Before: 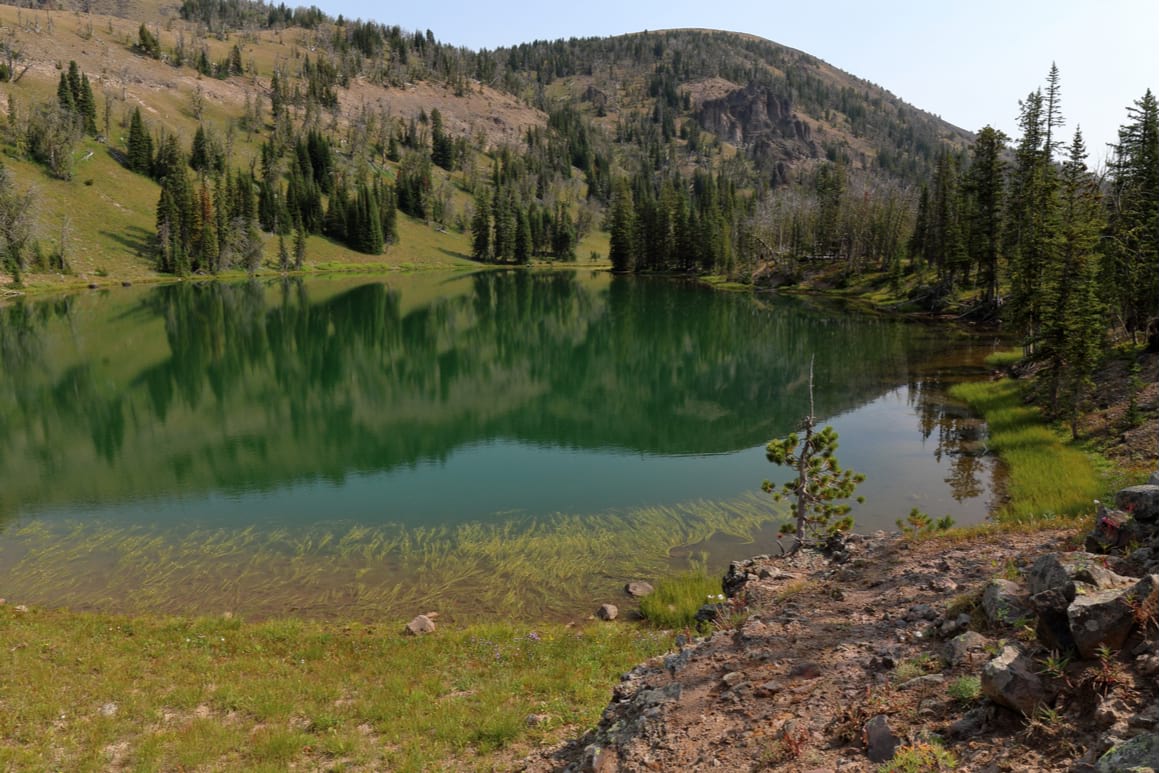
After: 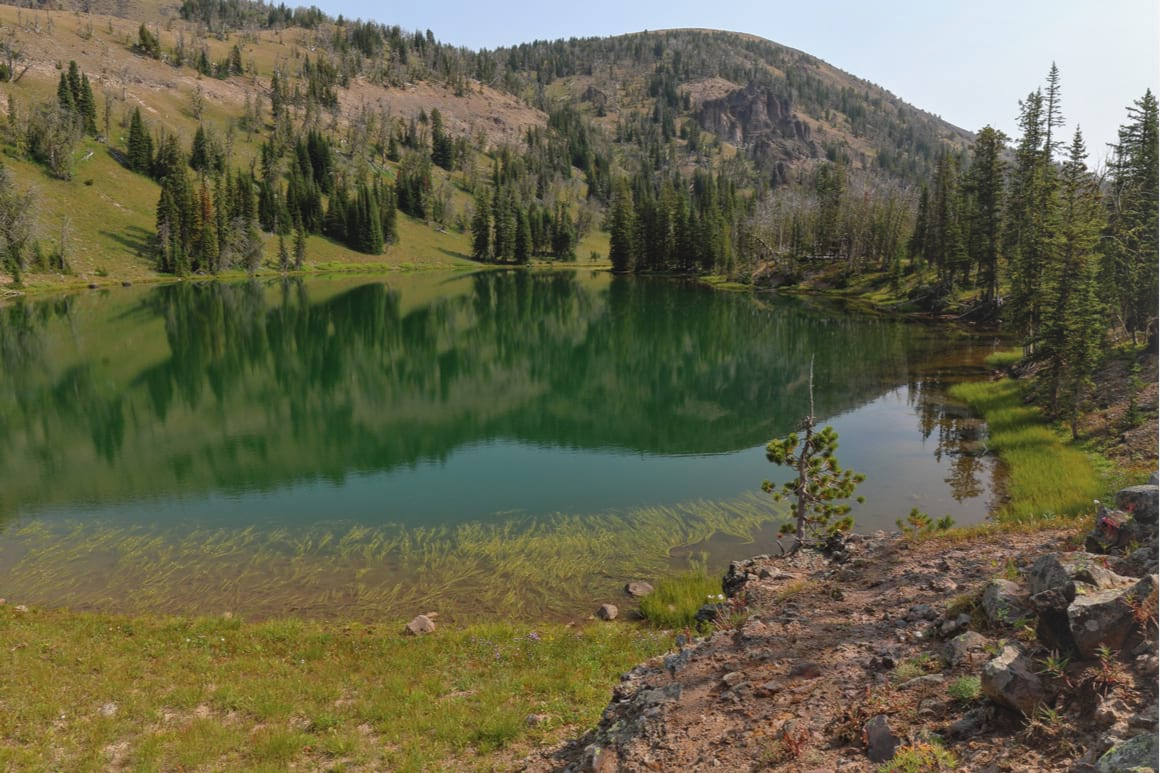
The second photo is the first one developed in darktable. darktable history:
local contrast: highlights 48%, shadows 7%, detail 99%
